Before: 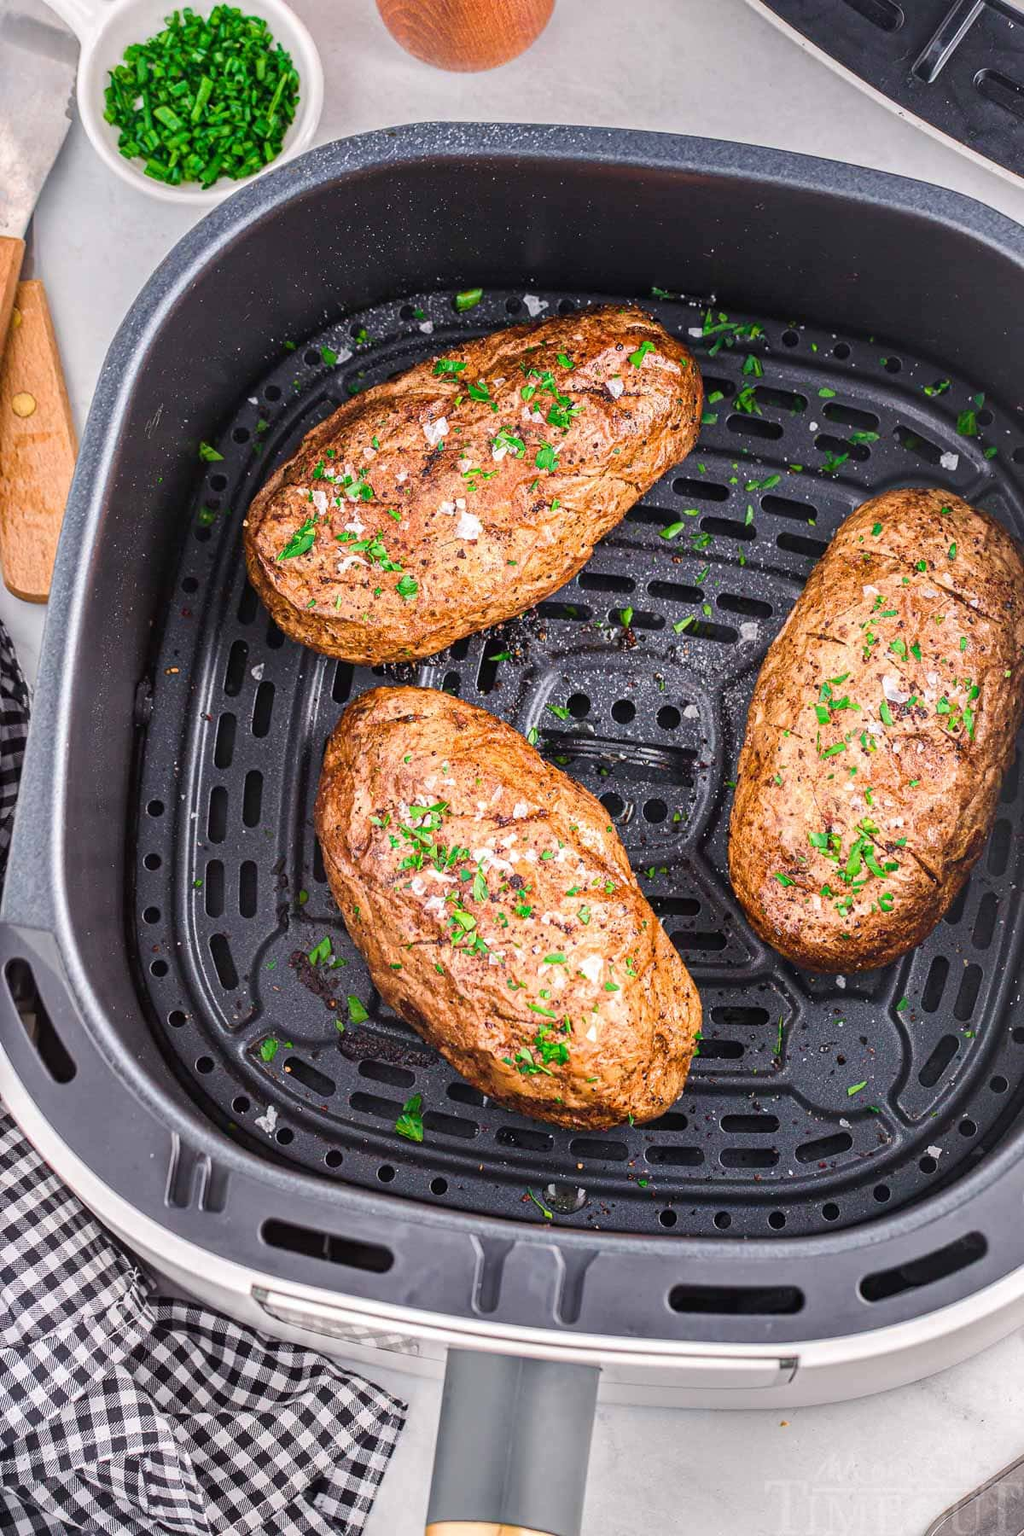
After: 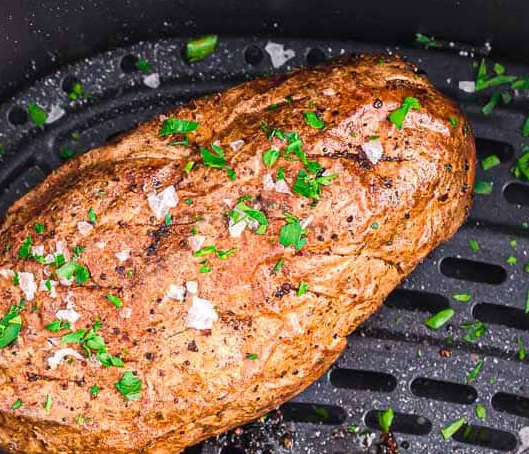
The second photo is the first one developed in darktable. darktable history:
crop: left 29.077%, top 16.84%, right 26.794%, bottom 57.896%
exposure: compensate highlight preservation false
